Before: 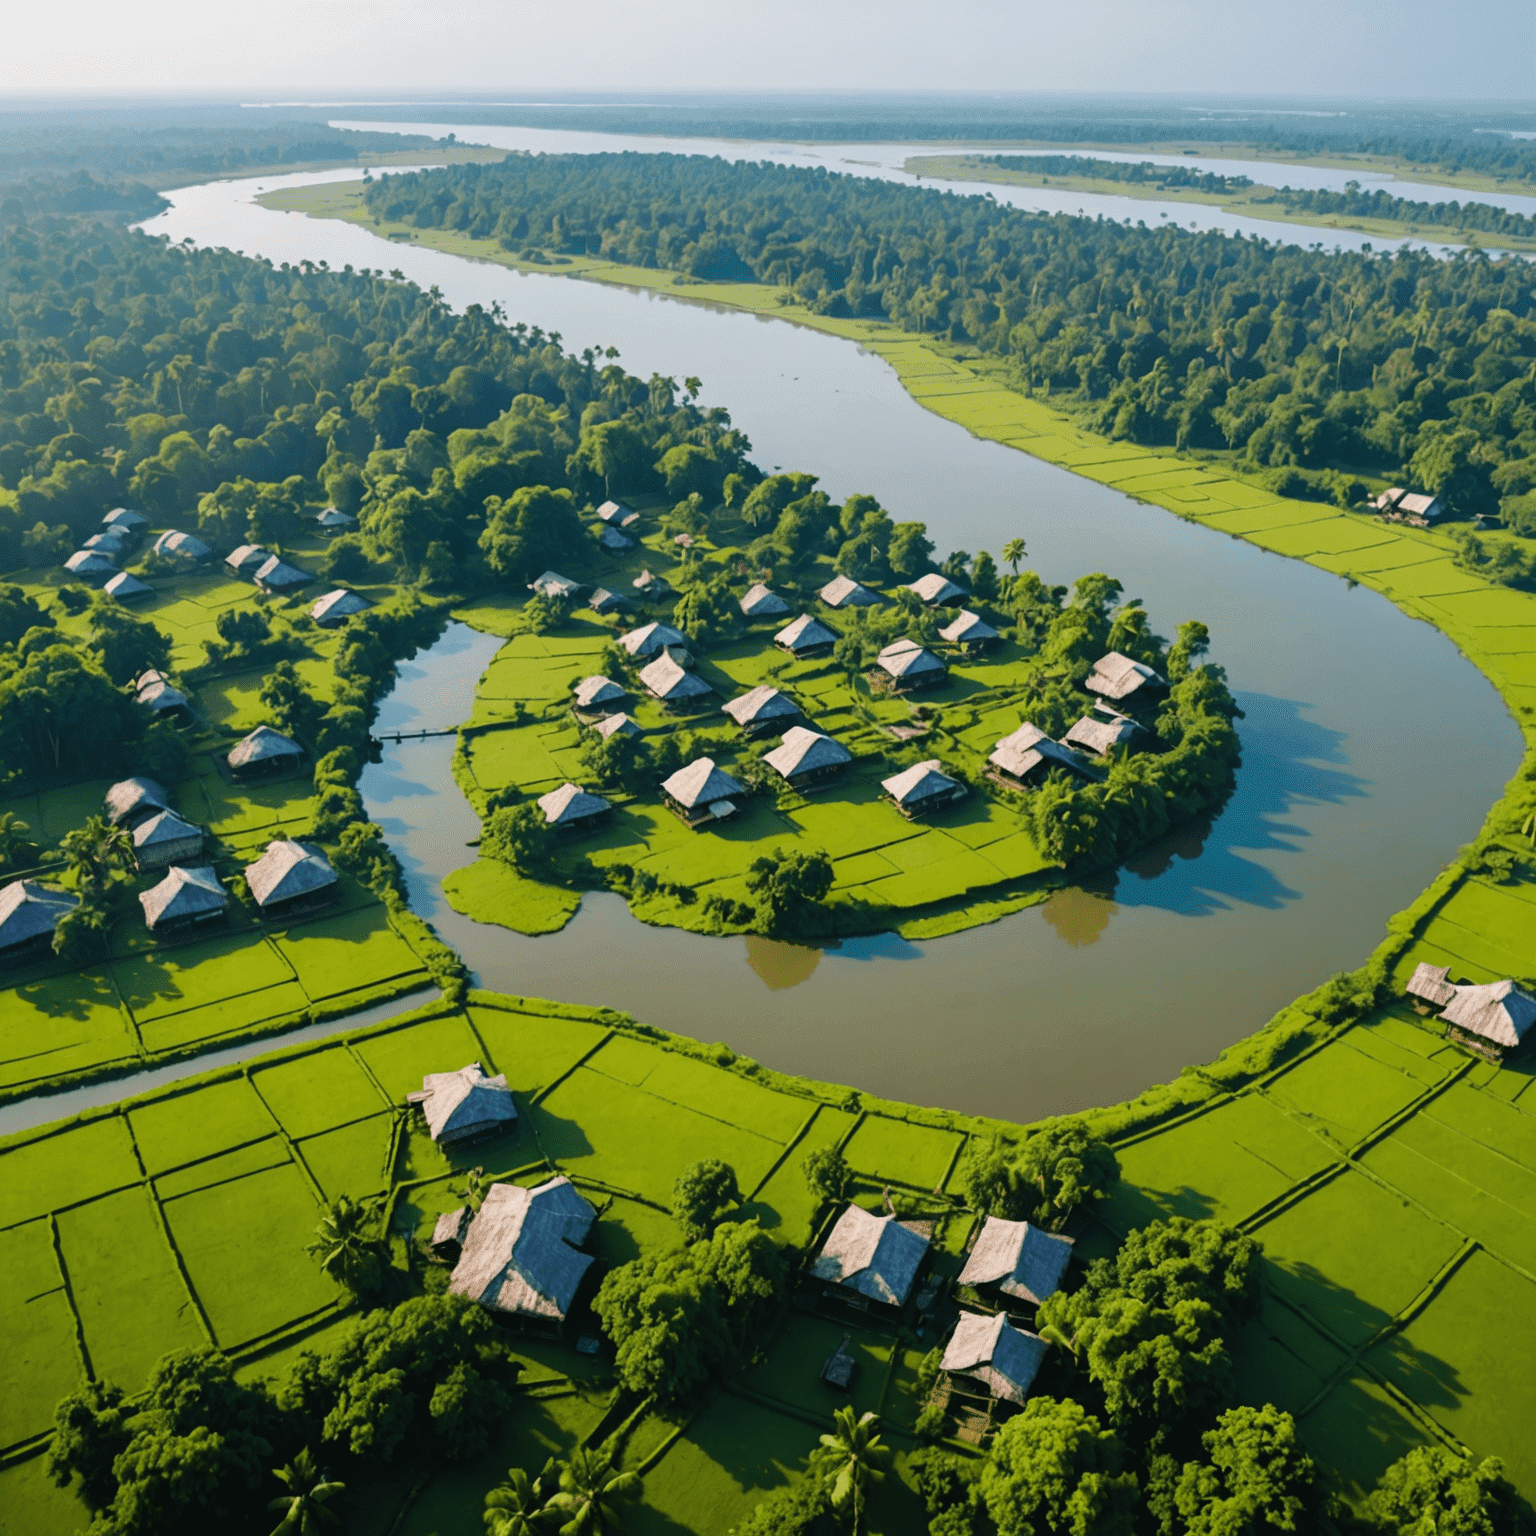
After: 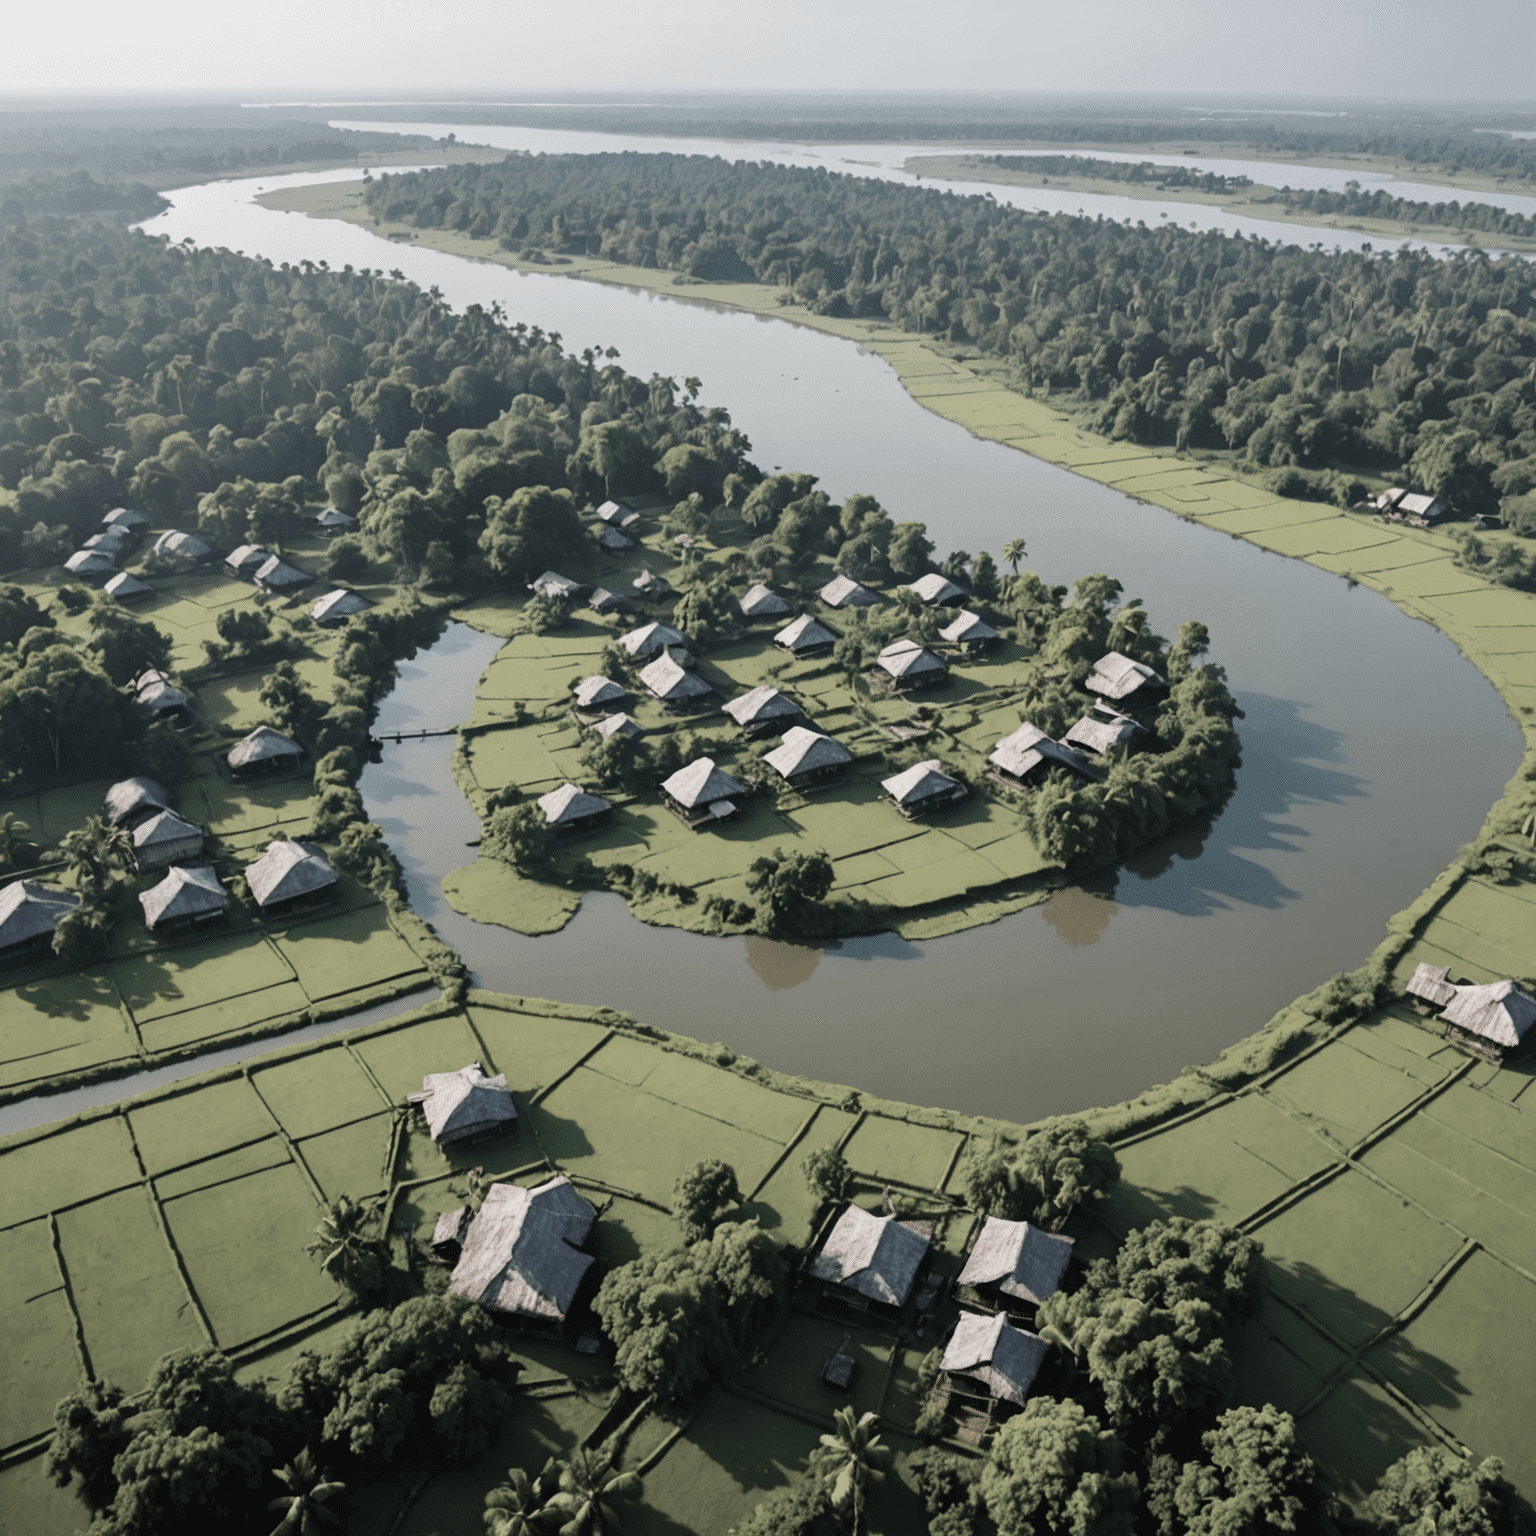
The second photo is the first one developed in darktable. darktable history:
contrast brightness saturation: saturation 0.1
color correction: saturation 0.3
